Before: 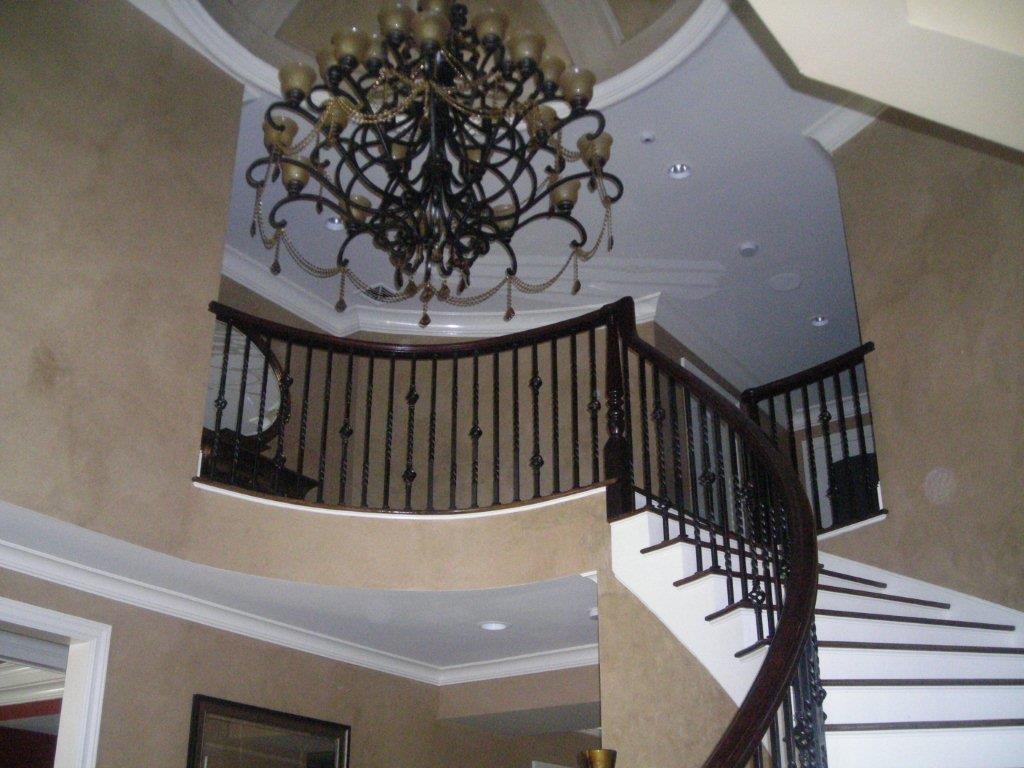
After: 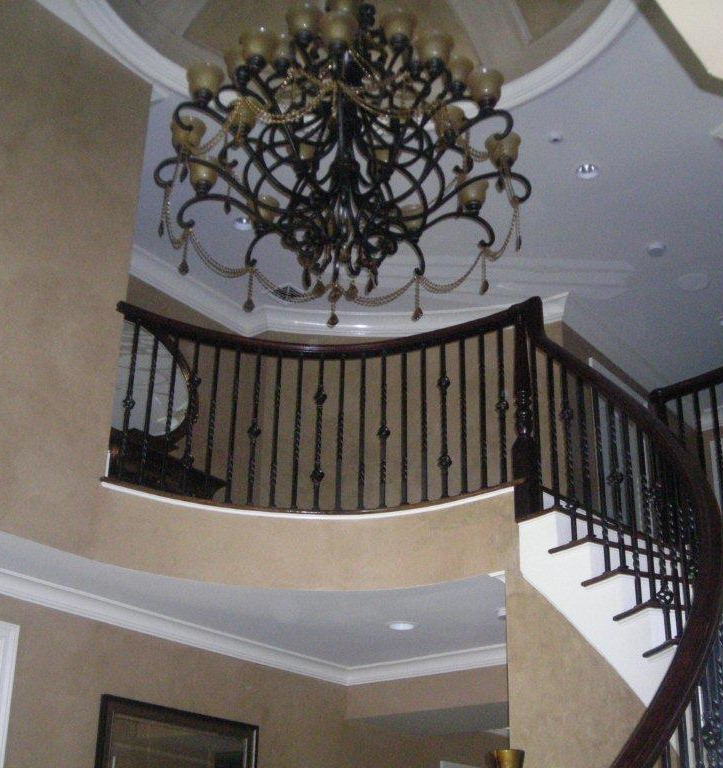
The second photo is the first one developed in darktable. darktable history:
crop and rotate: left 9.003%, right 20.379%
